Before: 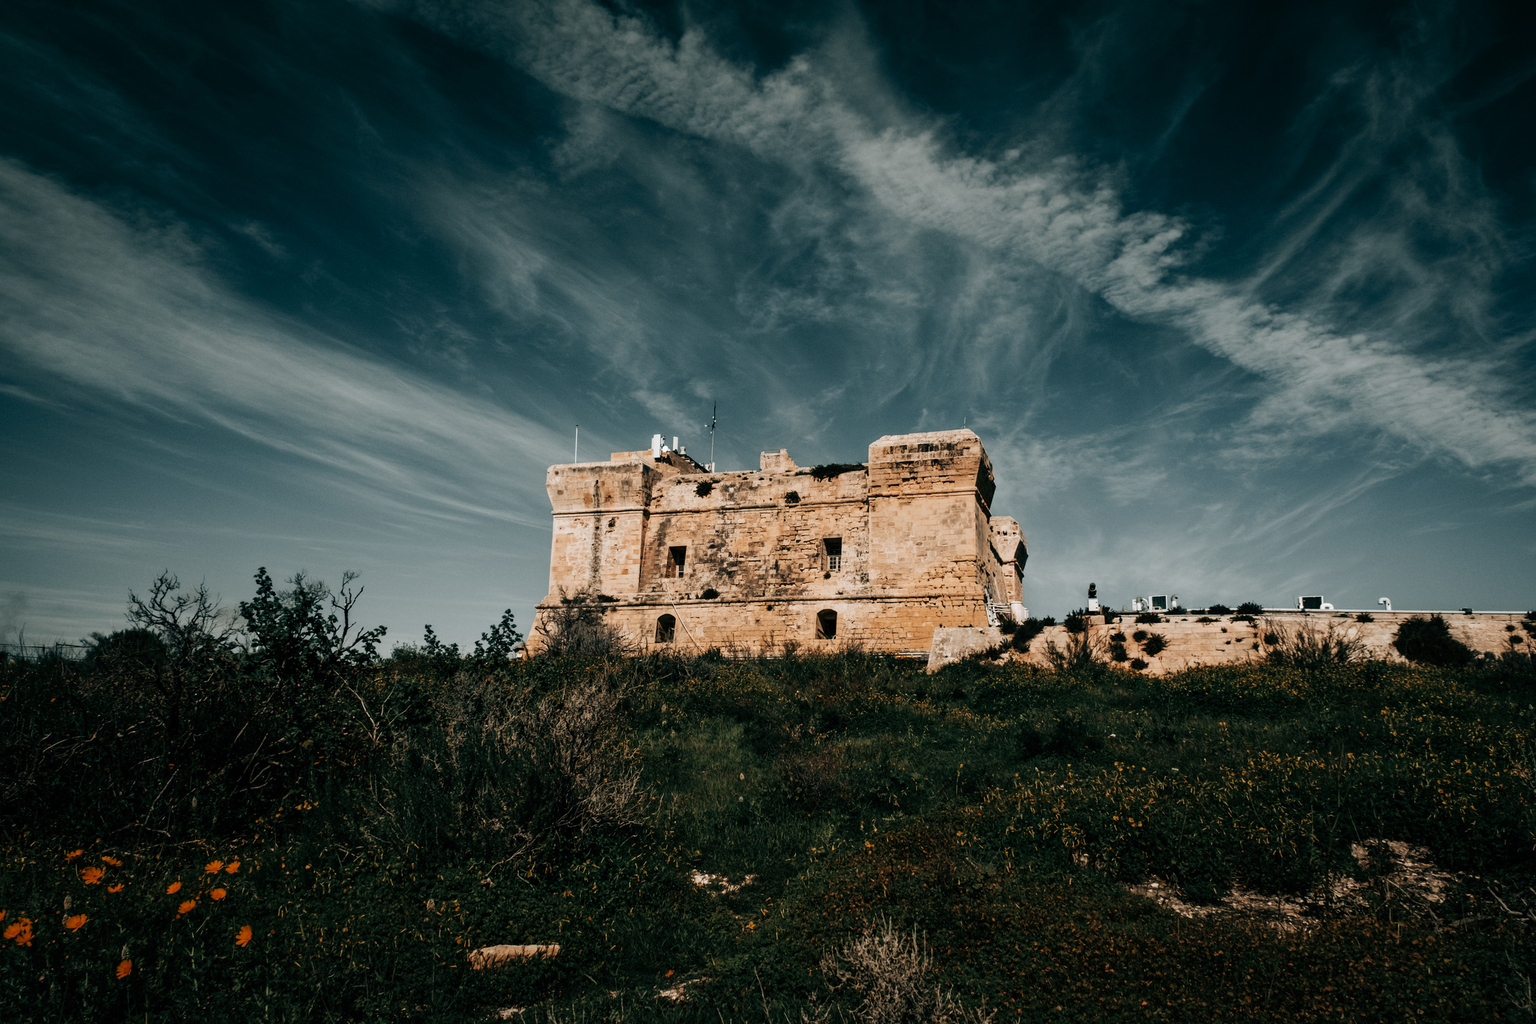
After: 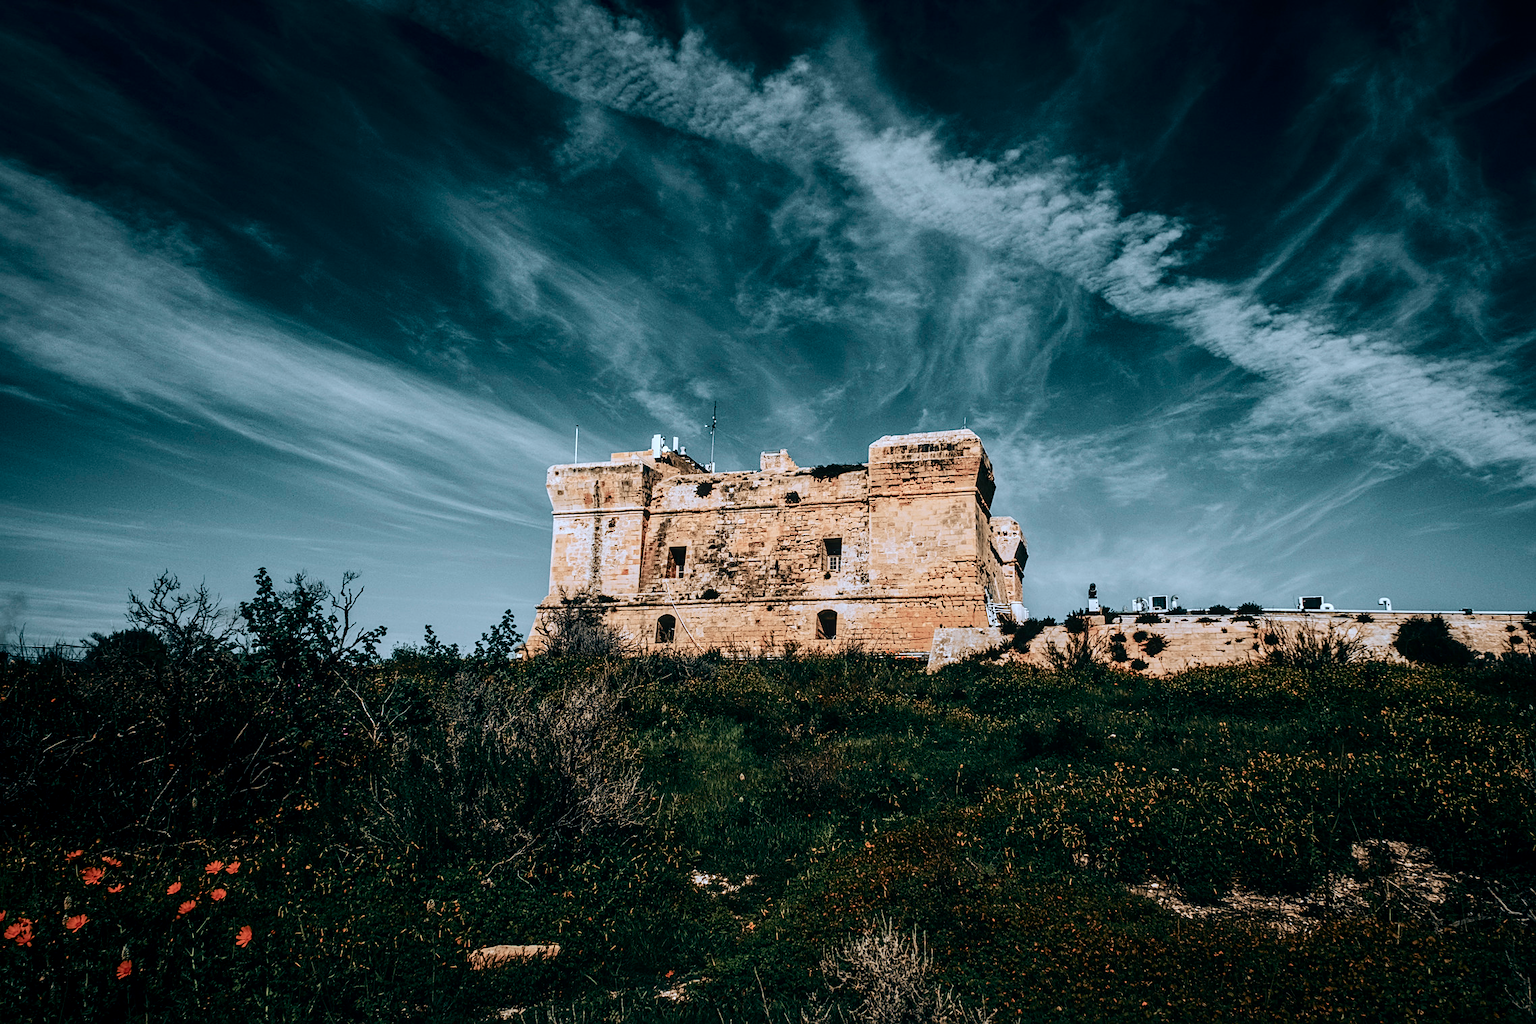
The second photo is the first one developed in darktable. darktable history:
sharpen: on, module defaults
tone curve: curves: ch0 [(0, 0) (0.033, 0.016) (0.171, 0.127) (0.33, 0.331) (0.432, 0.475) (0.601, 0.665) (0.843, 0.876) (1, 1)]; ch1 [(0, 0) (0.339, 0.349) (0.445, 0.42) (0.476, 0.47) (0.501, 0.499) (0.516, 0.525) (0.548, 0.563) (0.584, 0.633) (0.728, 0.746) (1, 1)]; ch2 [(0, 0) (0.327, 0.324) (0.417, 0.44) (0.46, 0.453) (0.502, 0.498) (0.517, 0.524) (0.53, 0.554) (0.579, 0.599) (0.745, 0.704) (1, 1)], color space Lab, independent channels, preserve colors none
color calibration: x 0.38, y 0.39, temperature 4086.04 K
local contrast: on, module defaults
